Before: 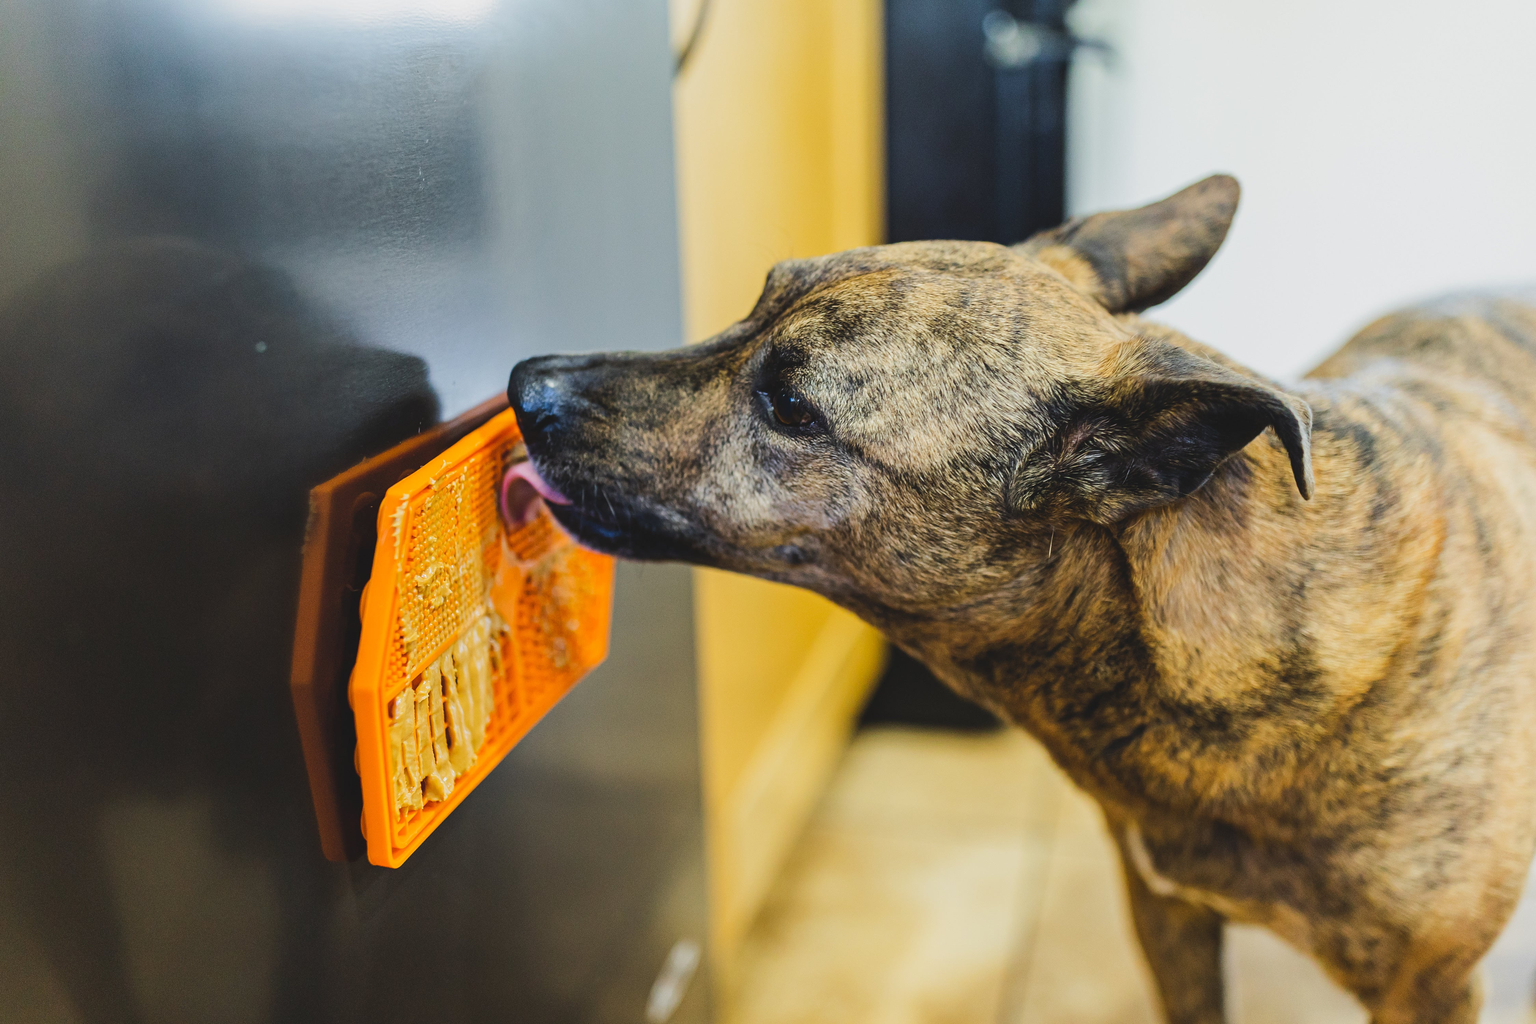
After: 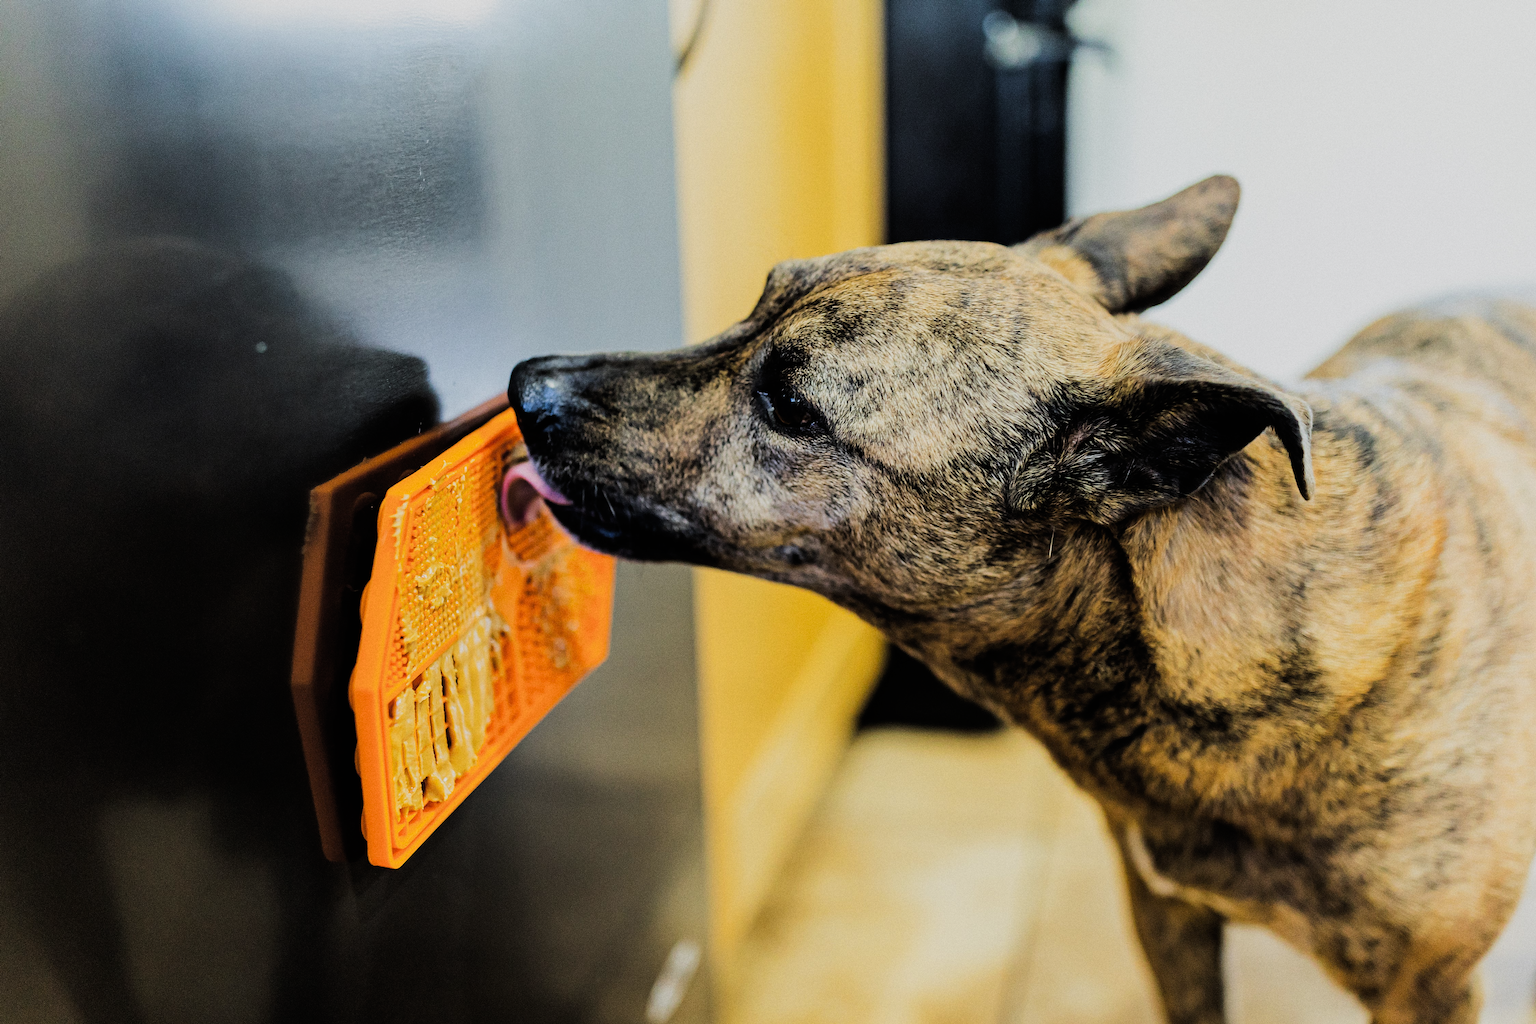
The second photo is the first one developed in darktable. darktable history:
grain: coarseness 0.09 ISO
filmic rgb: black relative exposure -5 EV, hardness 2.88, contrast 1.3, highlights saturation mix -30%
